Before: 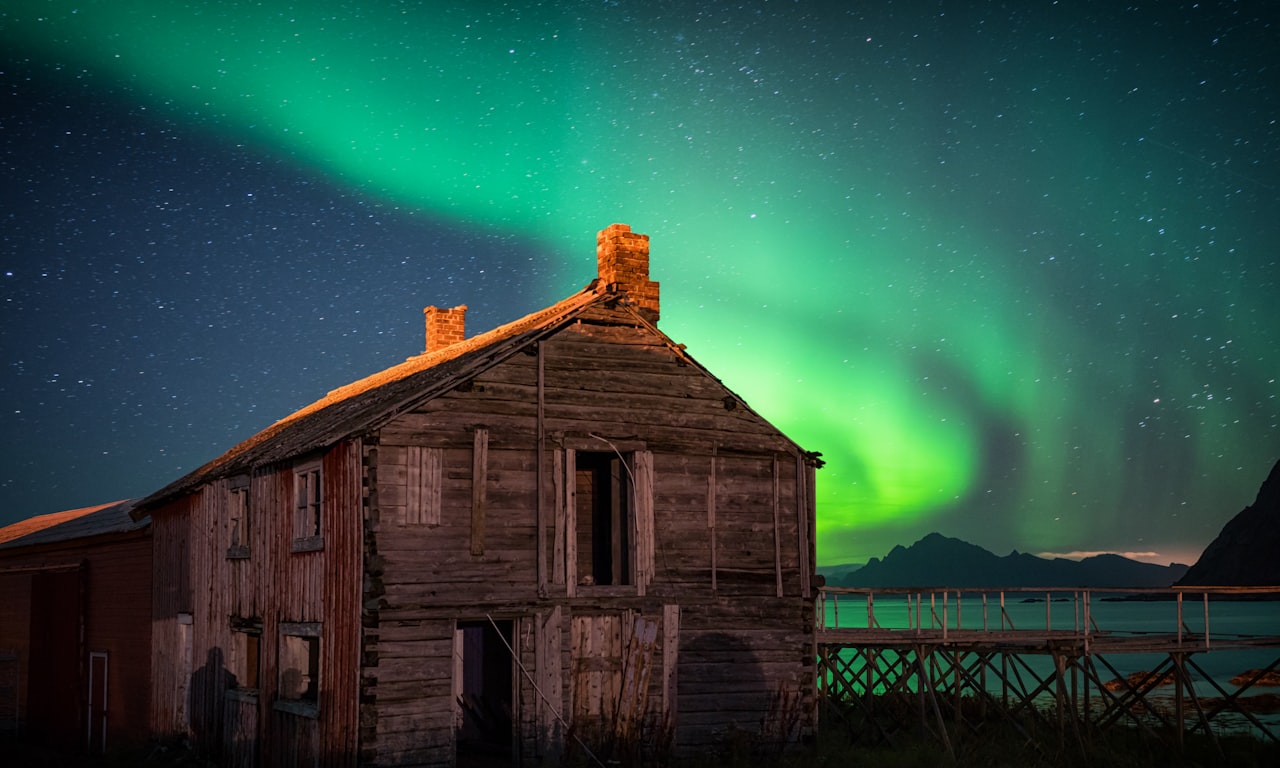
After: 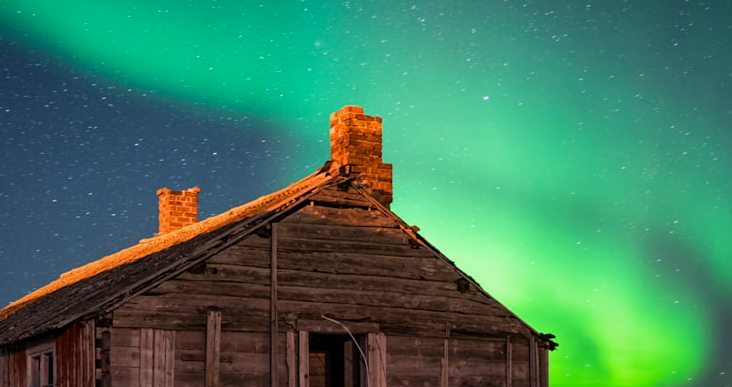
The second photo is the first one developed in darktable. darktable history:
vibrance: on, module defaults
crop: left 20.932%, top 15.471%, right 21.848%, bottom 34.081%
